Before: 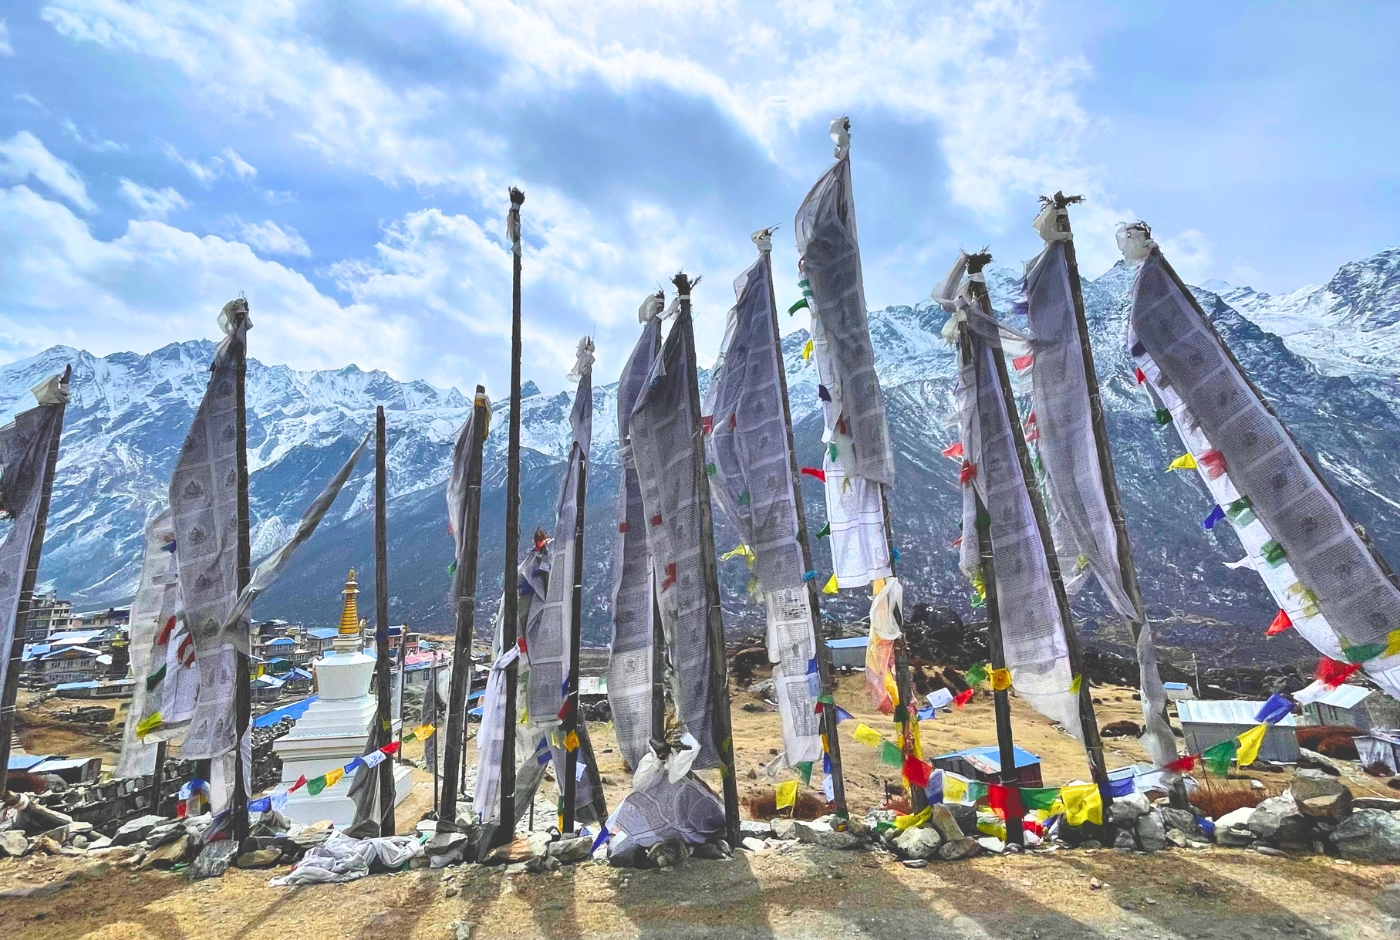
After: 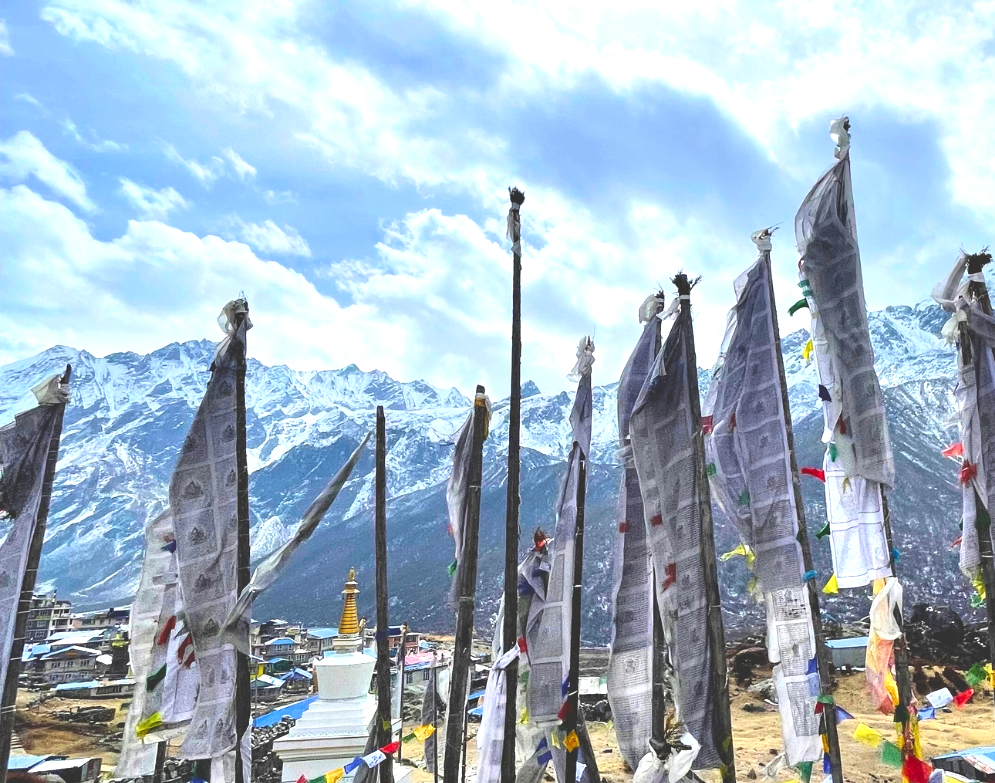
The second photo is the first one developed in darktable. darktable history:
crop: right 28.885%, bottom 16.626%
tone equalizer: -8 EV -0.417 EV, -7 EV -0.389 EV, -6 EV -0.333 EV, -5 EV -0.222 EV, -3 EV 0.222 EV, -2 EV 0.333 EV, -1 EV 0.389 EV, +0 EV 0.417 EV, edges refinement/feathering 500, mask exposure compensation -1.57 EV, preserve details no
